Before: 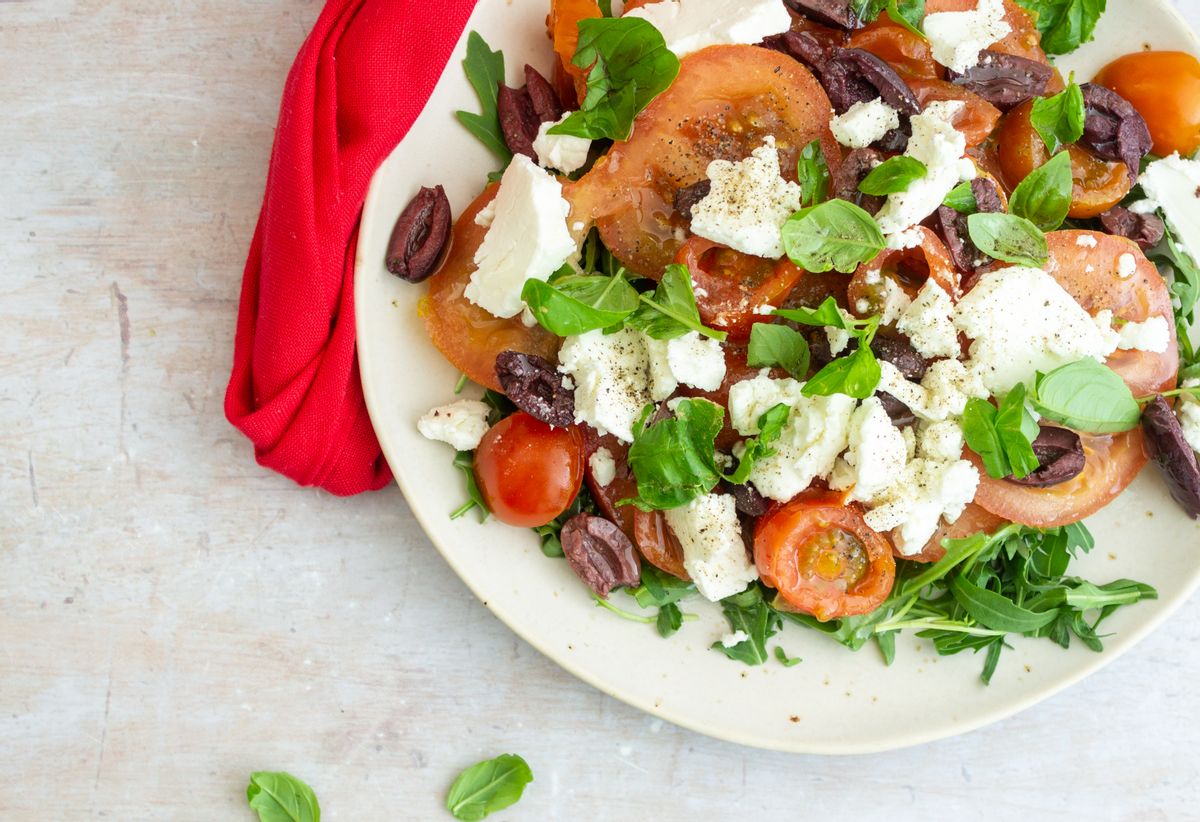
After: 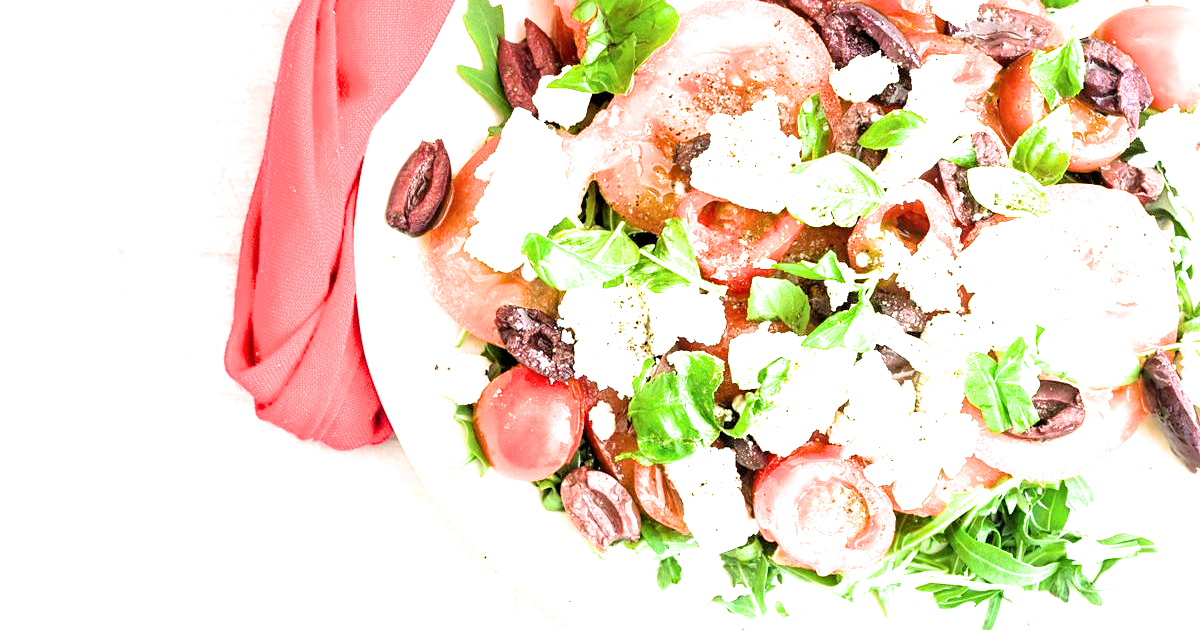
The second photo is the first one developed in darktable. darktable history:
exposure: black level correction 0, exposure 1.9 EV, compensate highlight preservation false
filmic rgb: black relative exposure -4.93 EV, white relative exposure 2.84 EV, hardness 3.72
crop: top 5.667%, bottom 17.637%
sharpen: amount 0.2
